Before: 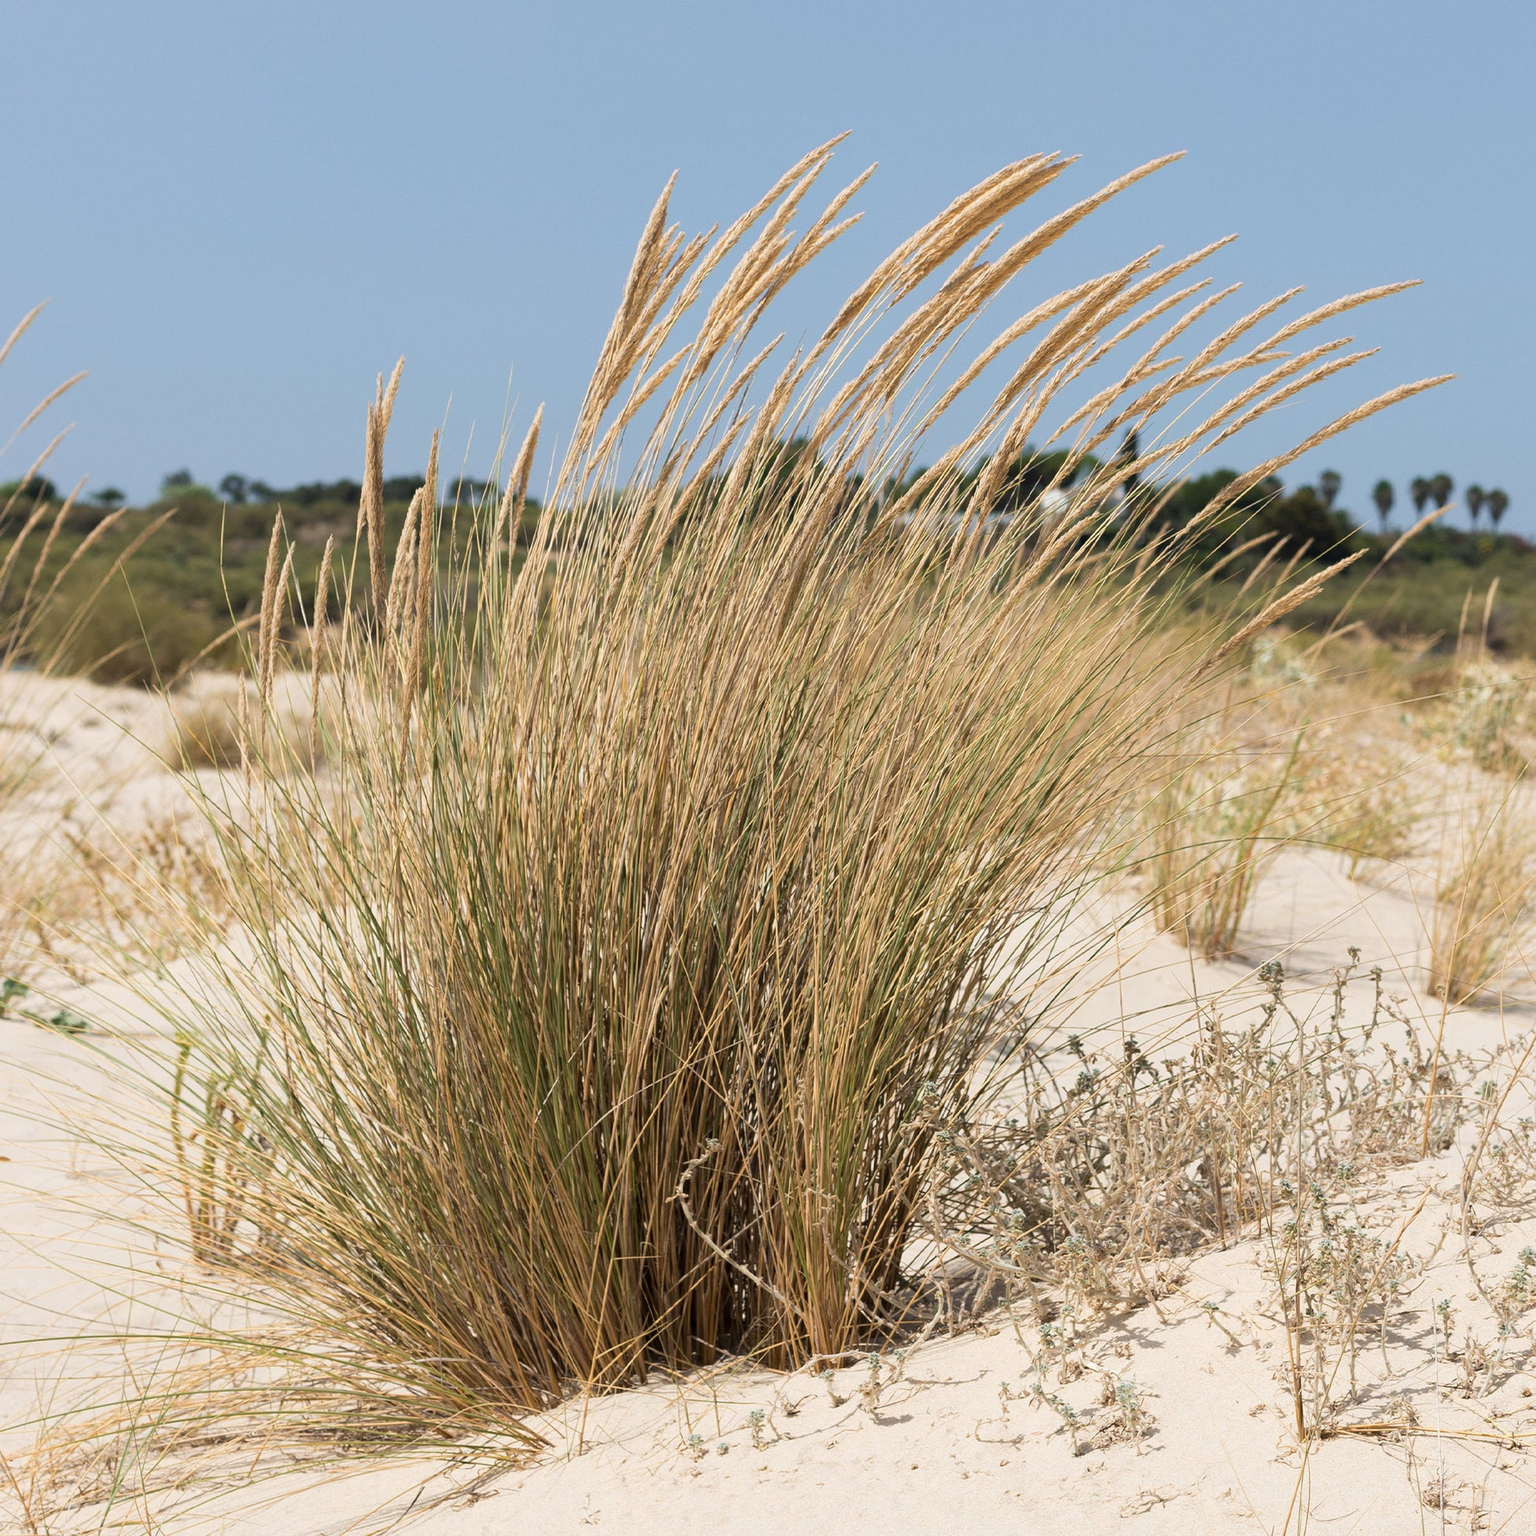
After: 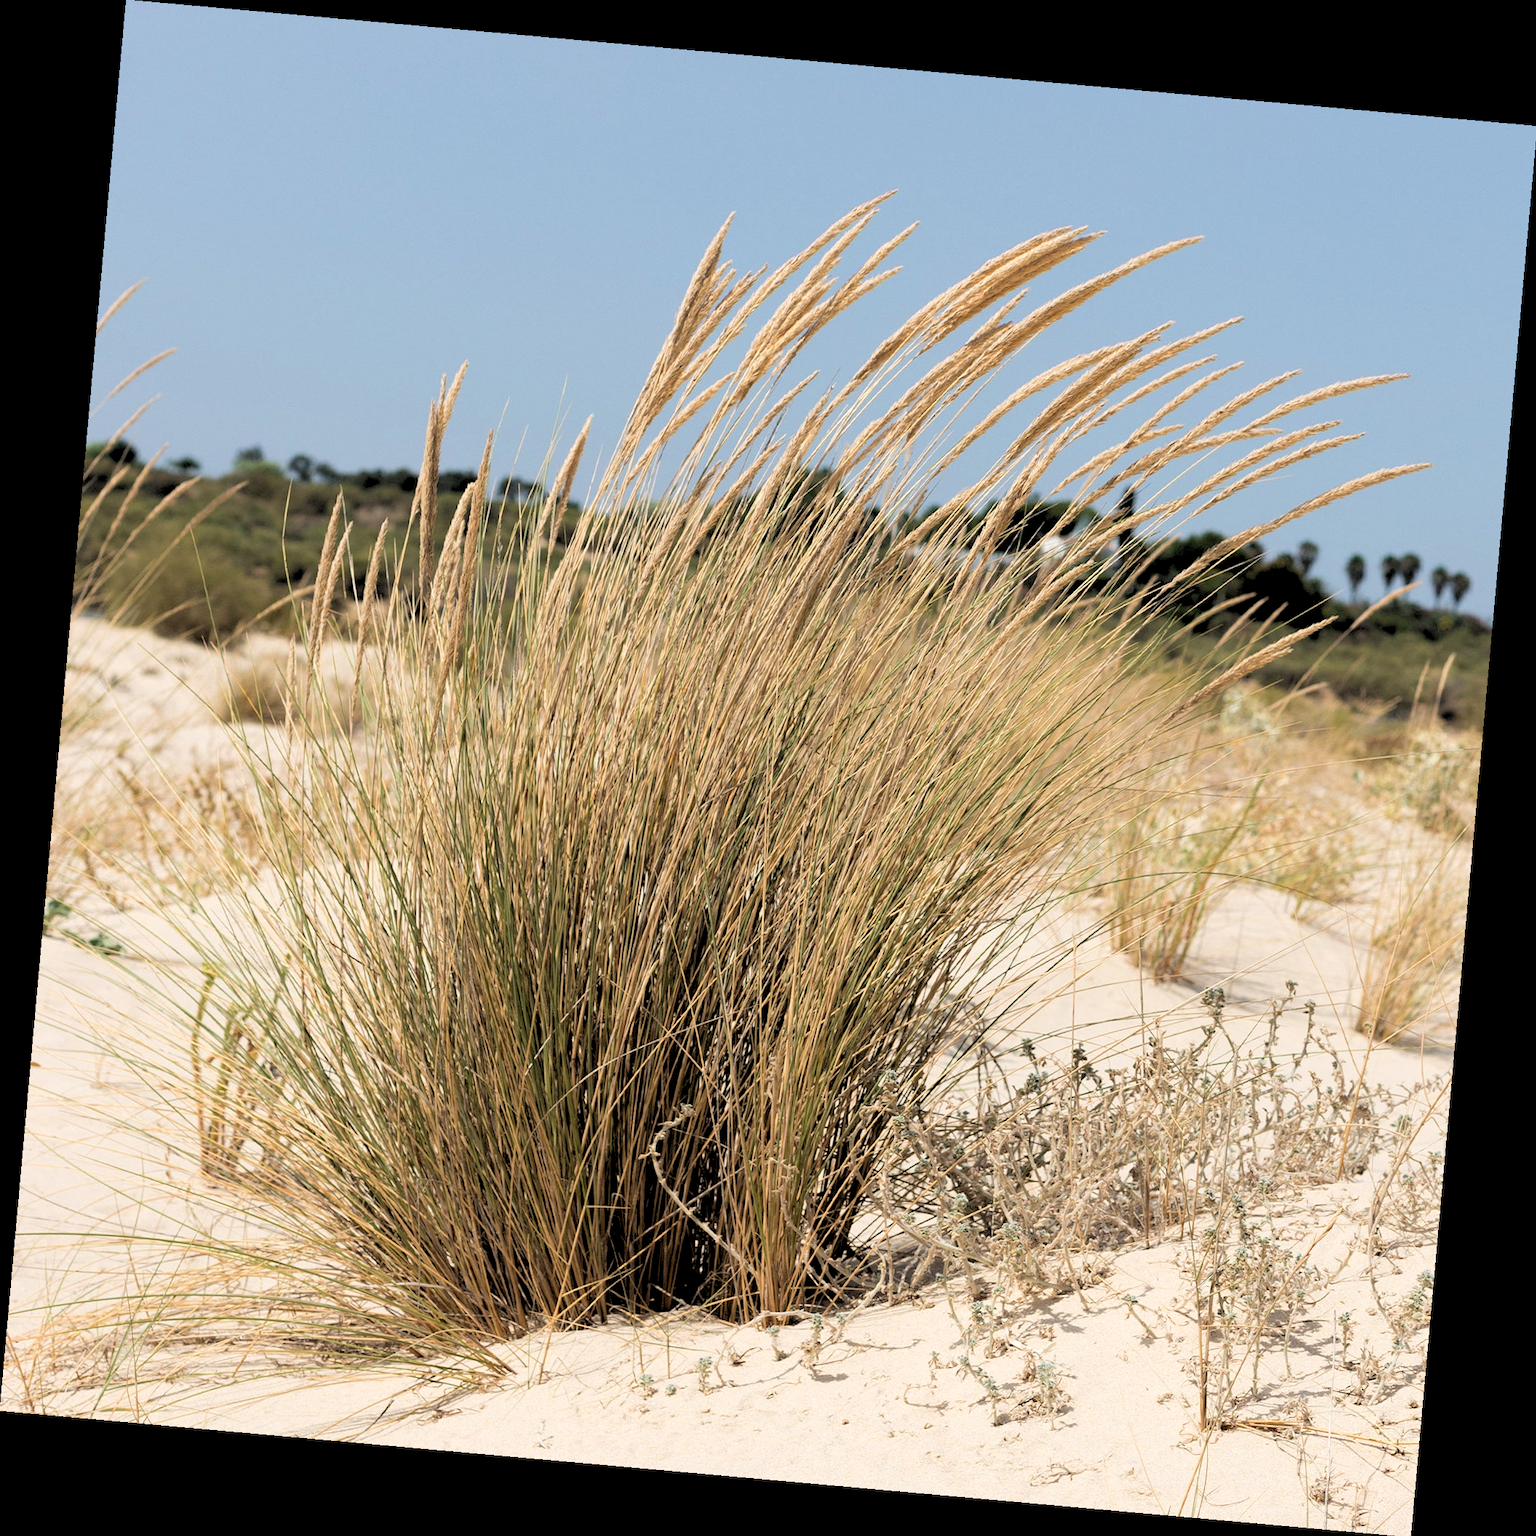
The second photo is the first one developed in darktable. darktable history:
rgb levels: levels [[0.029, 0.461, 0.922], [0, 0.5, 1], [0, 0.5, 1]]
rotate and perspective: rotation 5.12°, automatic cropping off
white balance: red 1.009, blue 0.985
